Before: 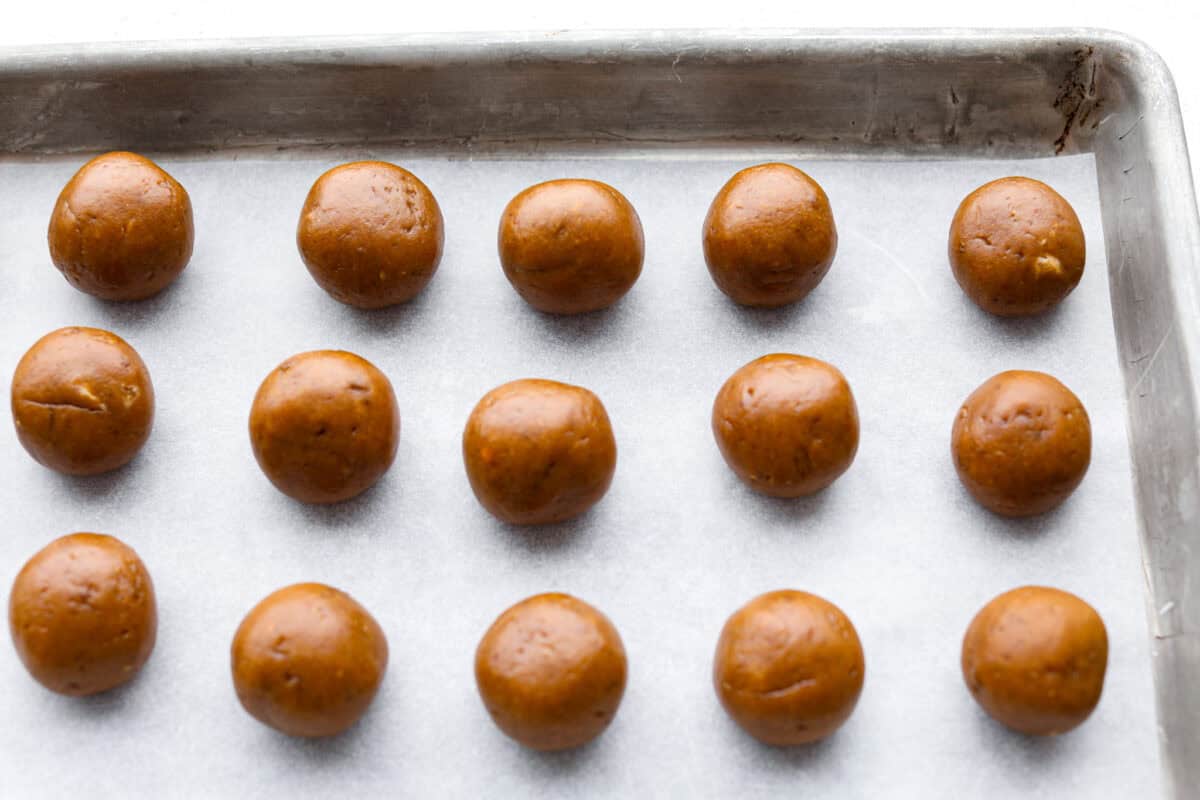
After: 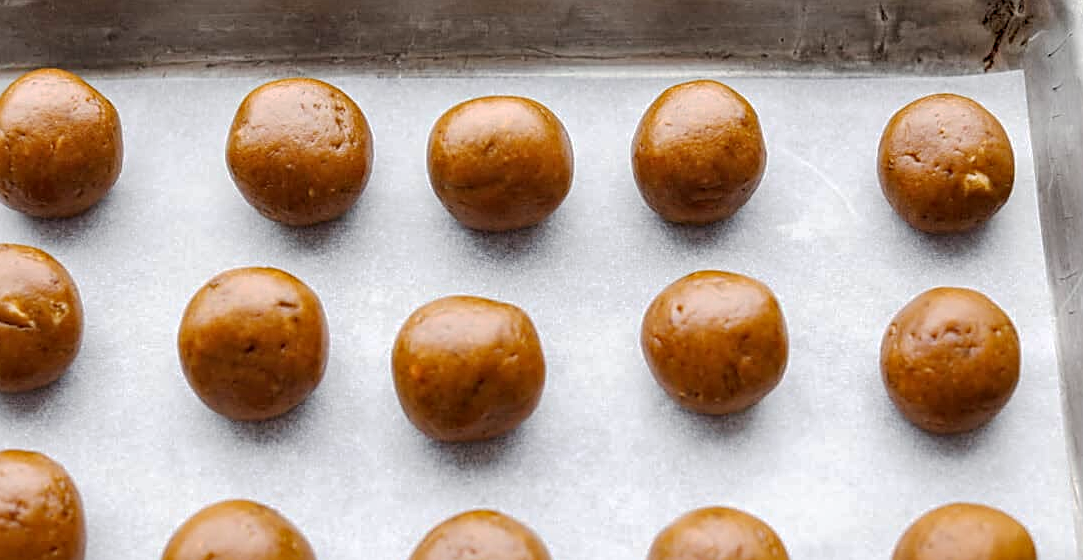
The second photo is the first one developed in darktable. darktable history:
base curve: curves: ch0 [(0, 0) (0.235, 0.266) (0.503, 0.496) (0.786, 0.72) (1, 1)], preserve colors none
crop: left 5.951%, top 10.4%, right 3.752%, bottom 19.519%
sharpen: on, module defaults
local contrast: on, module defaults
